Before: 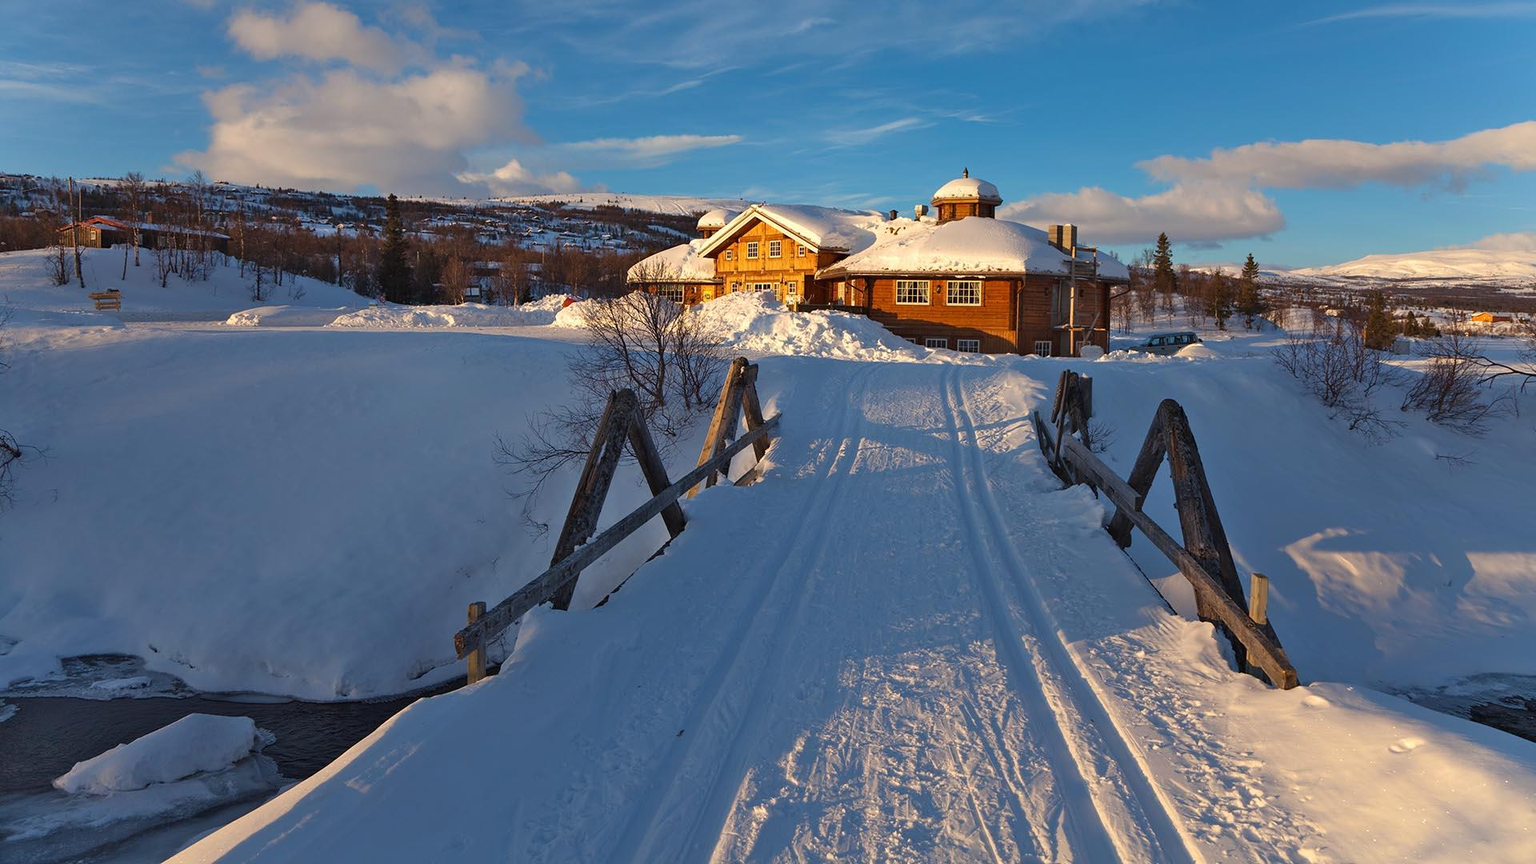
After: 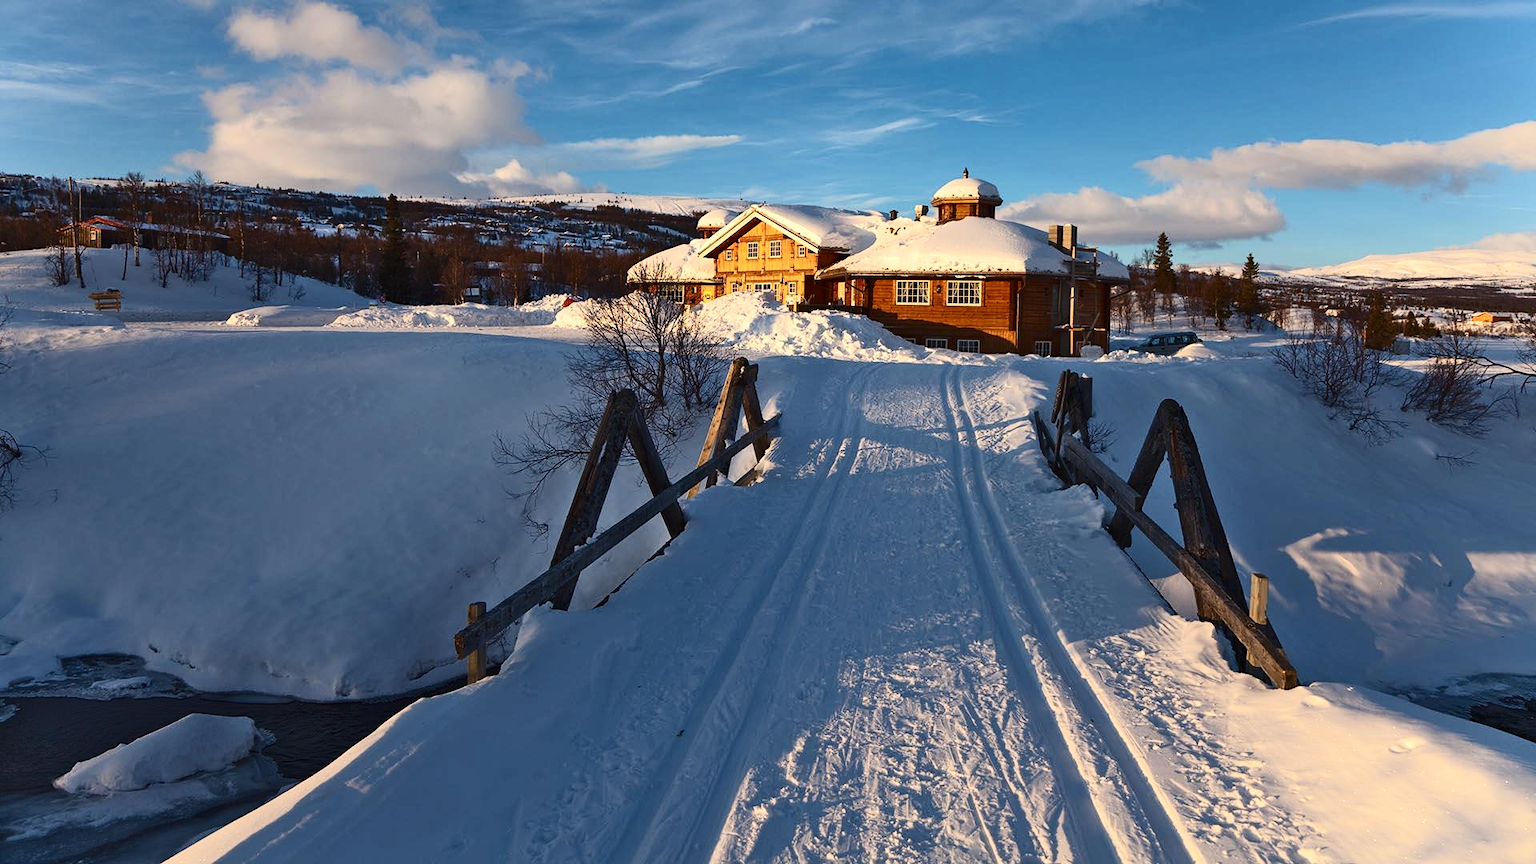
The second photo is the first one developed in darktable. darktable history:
tone curve: curves: ch0 [(0, 0) (0.288, 0.201) (0.683, 0.793) (1, 1)], color space Lab, independent channels, preserve colors none
